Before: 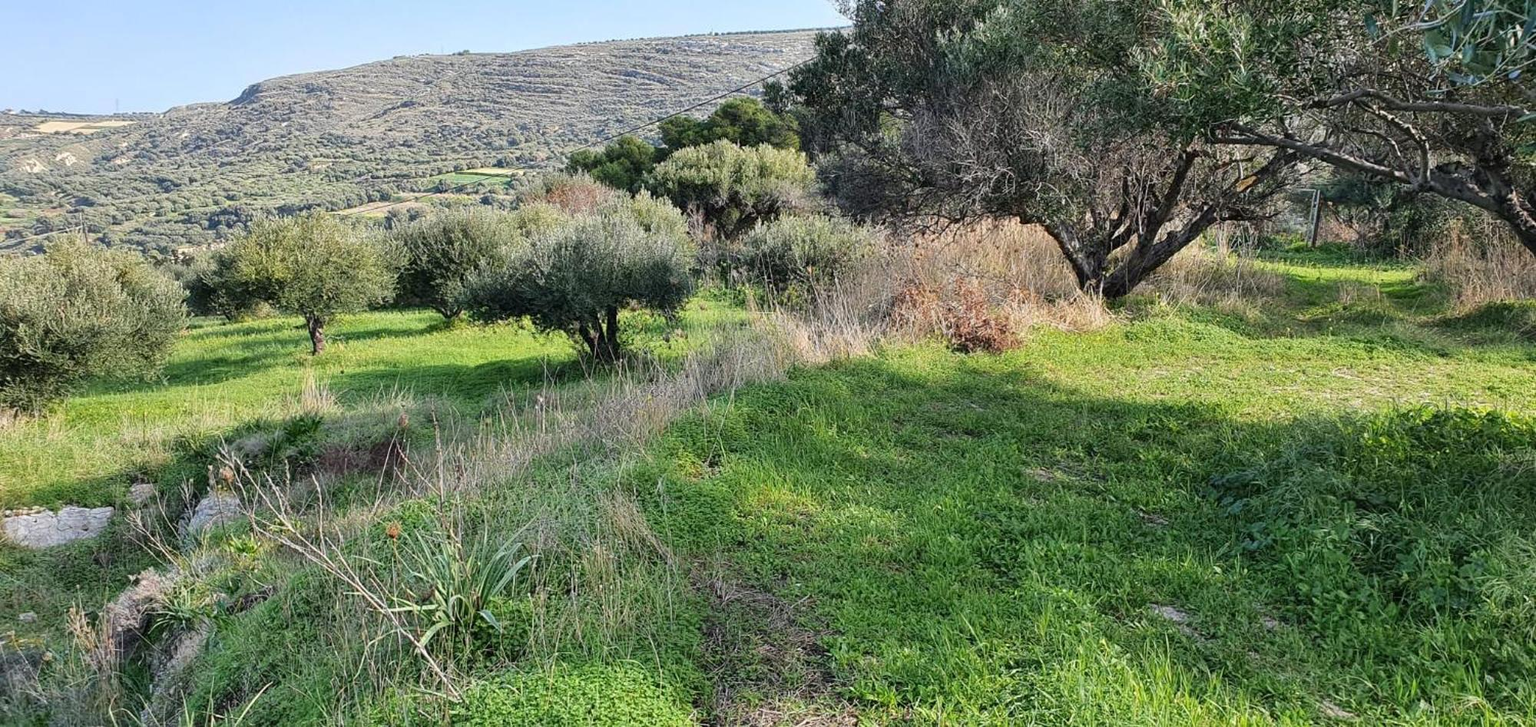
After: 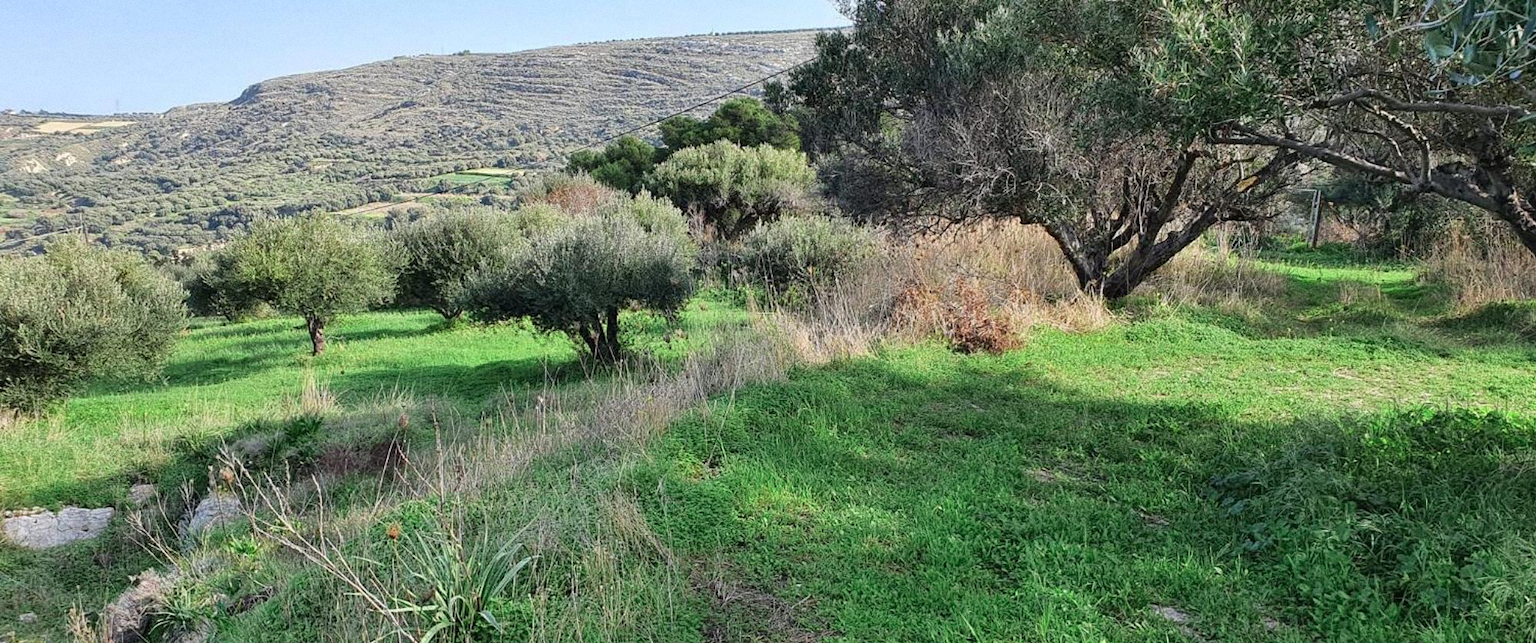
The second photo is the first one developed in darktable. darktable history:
color zones: curves: ch2 [(0, 0.5) (0.143, 0.517) (0.286, 0.571) (0.429, 0.522) (0.571, 0.5) (0.714, 0.5) (0.857, 0.5) (1, 0.5)]
grain: coarseness 22.88 ISO
crop and rotate: top 0%, bottom 11.49%
exposure: compensate highlight preservation false
